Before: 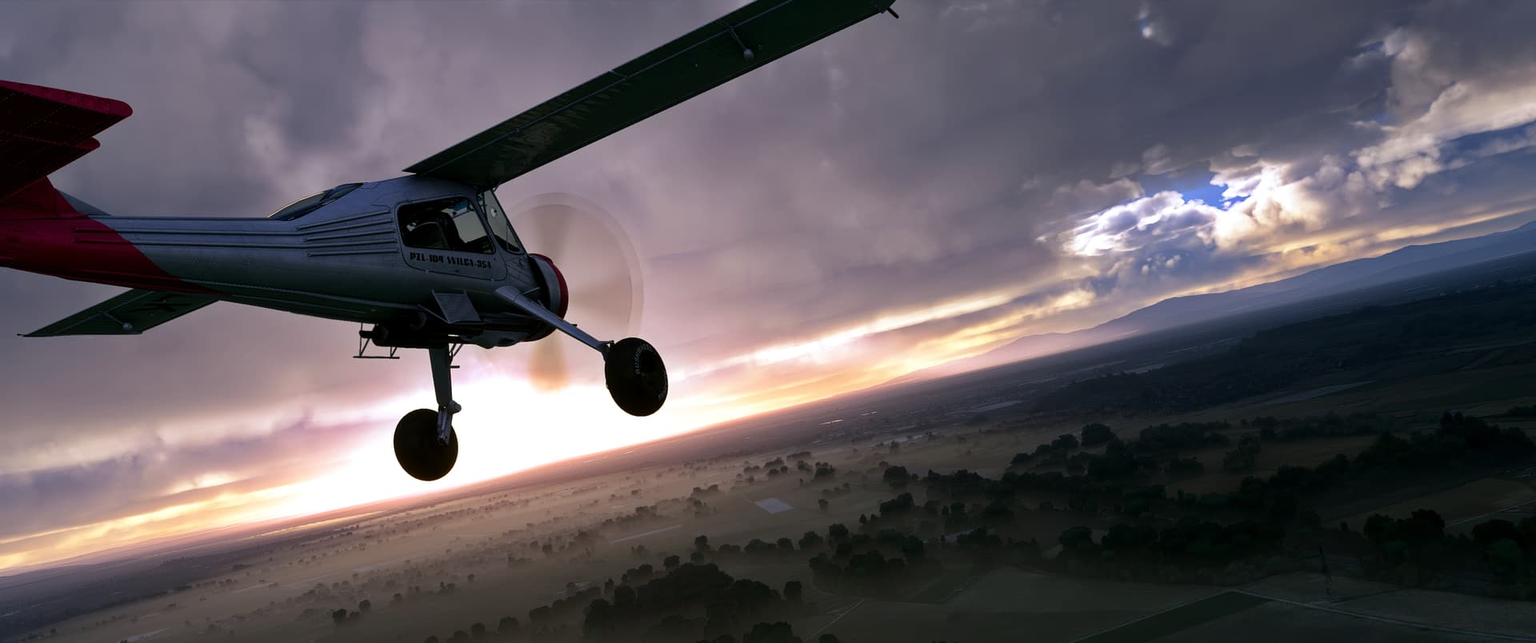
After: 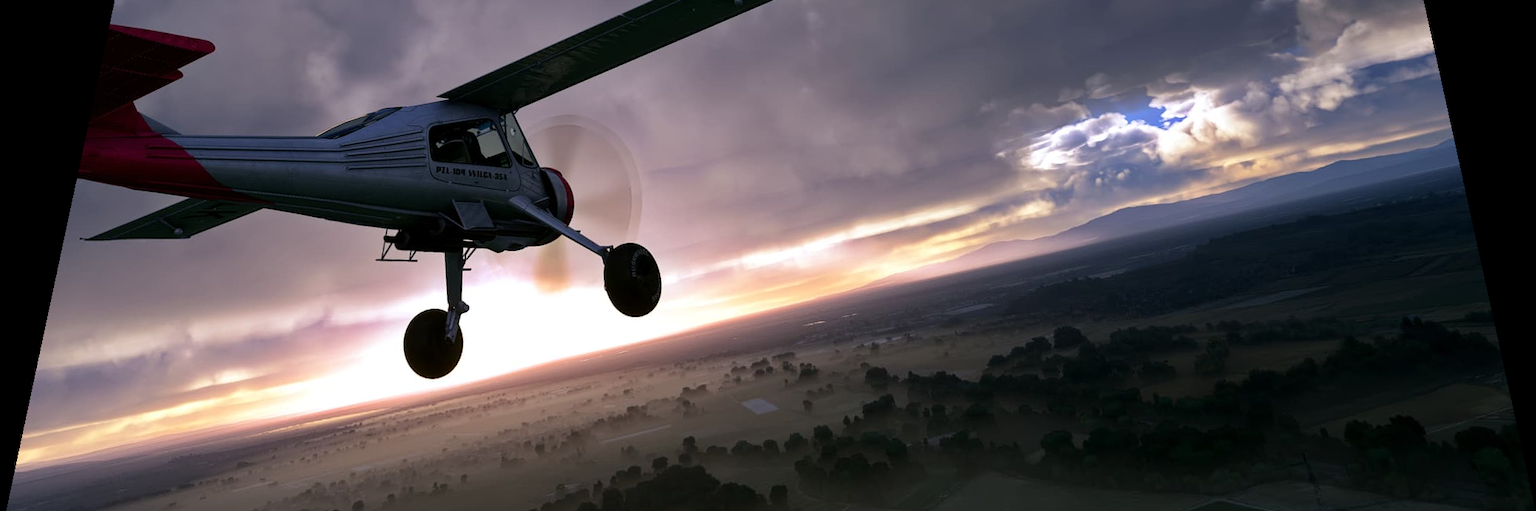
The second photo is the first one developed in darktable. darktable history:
crop: top 7.625%, bottom 8.027%
rotate and perspective: rotation 0.128°, lens shift (vertical) -0.181, lens shift (horizontal) -0.044, shear 0.001, automatic cropping off
